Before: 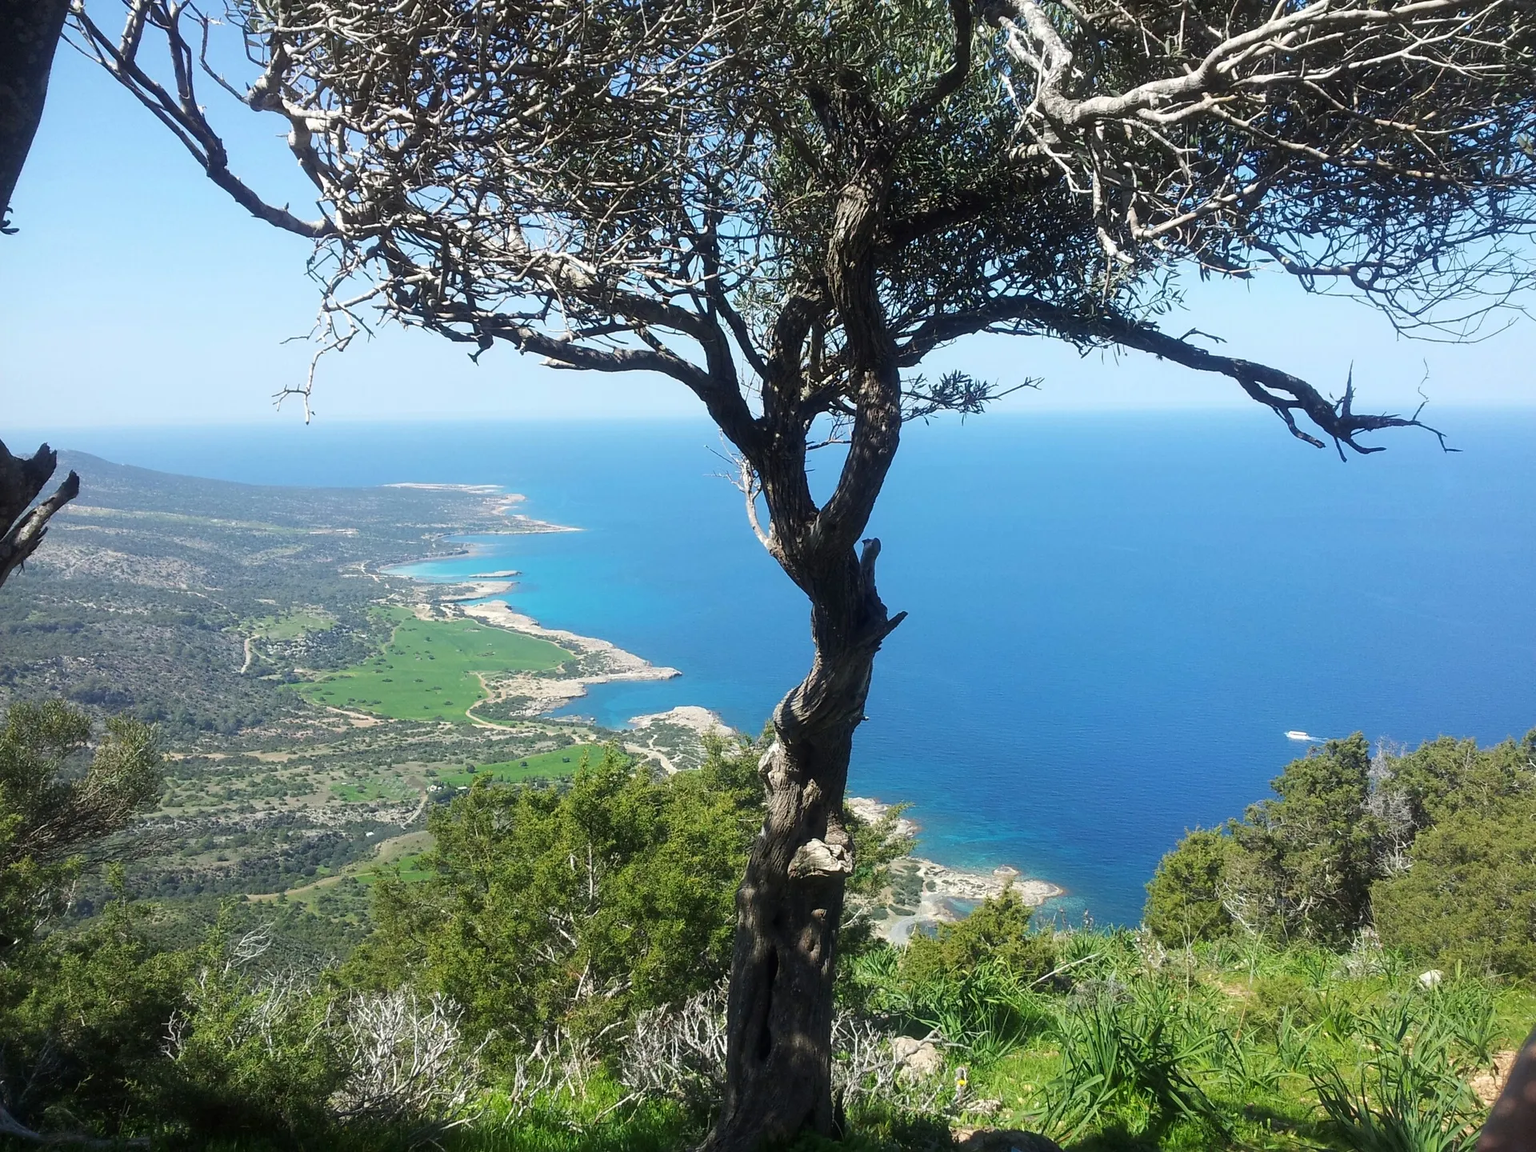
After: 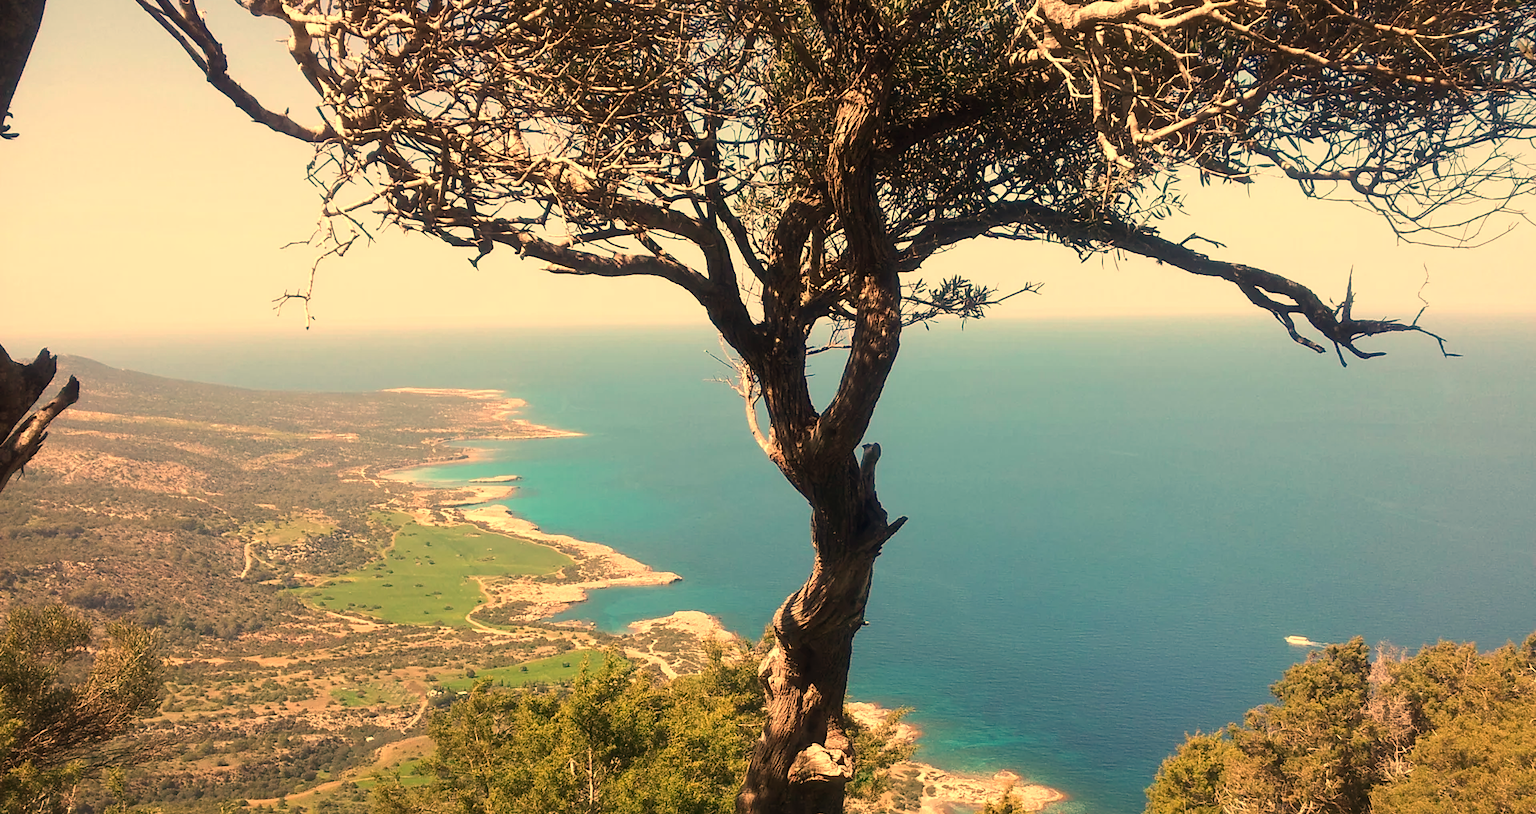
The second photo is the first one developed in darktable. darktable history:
white balance: red 1.467, blue 0.684
crop and rotate: top 8.293%, bottom 20.996%
